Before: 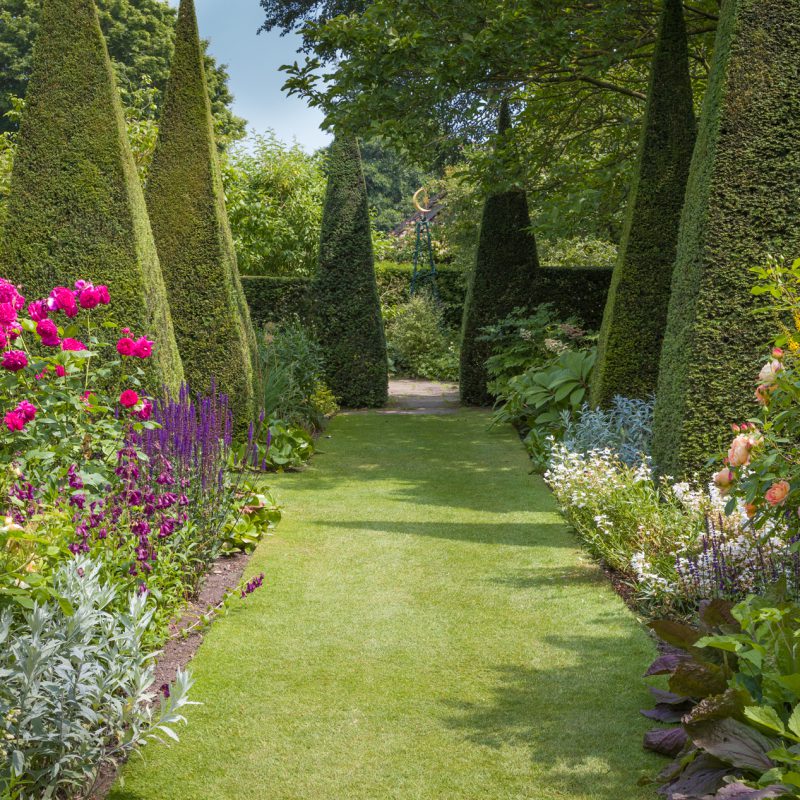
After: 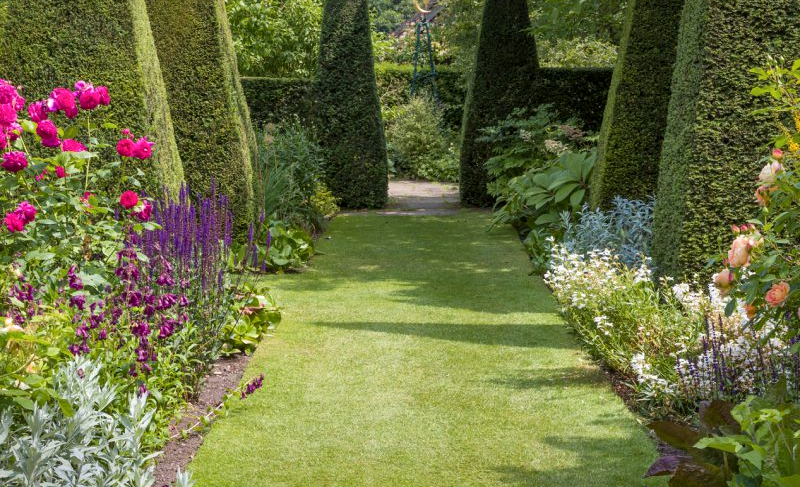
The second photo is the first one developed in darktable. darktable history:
crop and rotate: top 24.971%, bottom 14.058%
local contrast: mode bilateral grid, contrast 20, coarseness 50, detail 132%, midtone range 0.2
